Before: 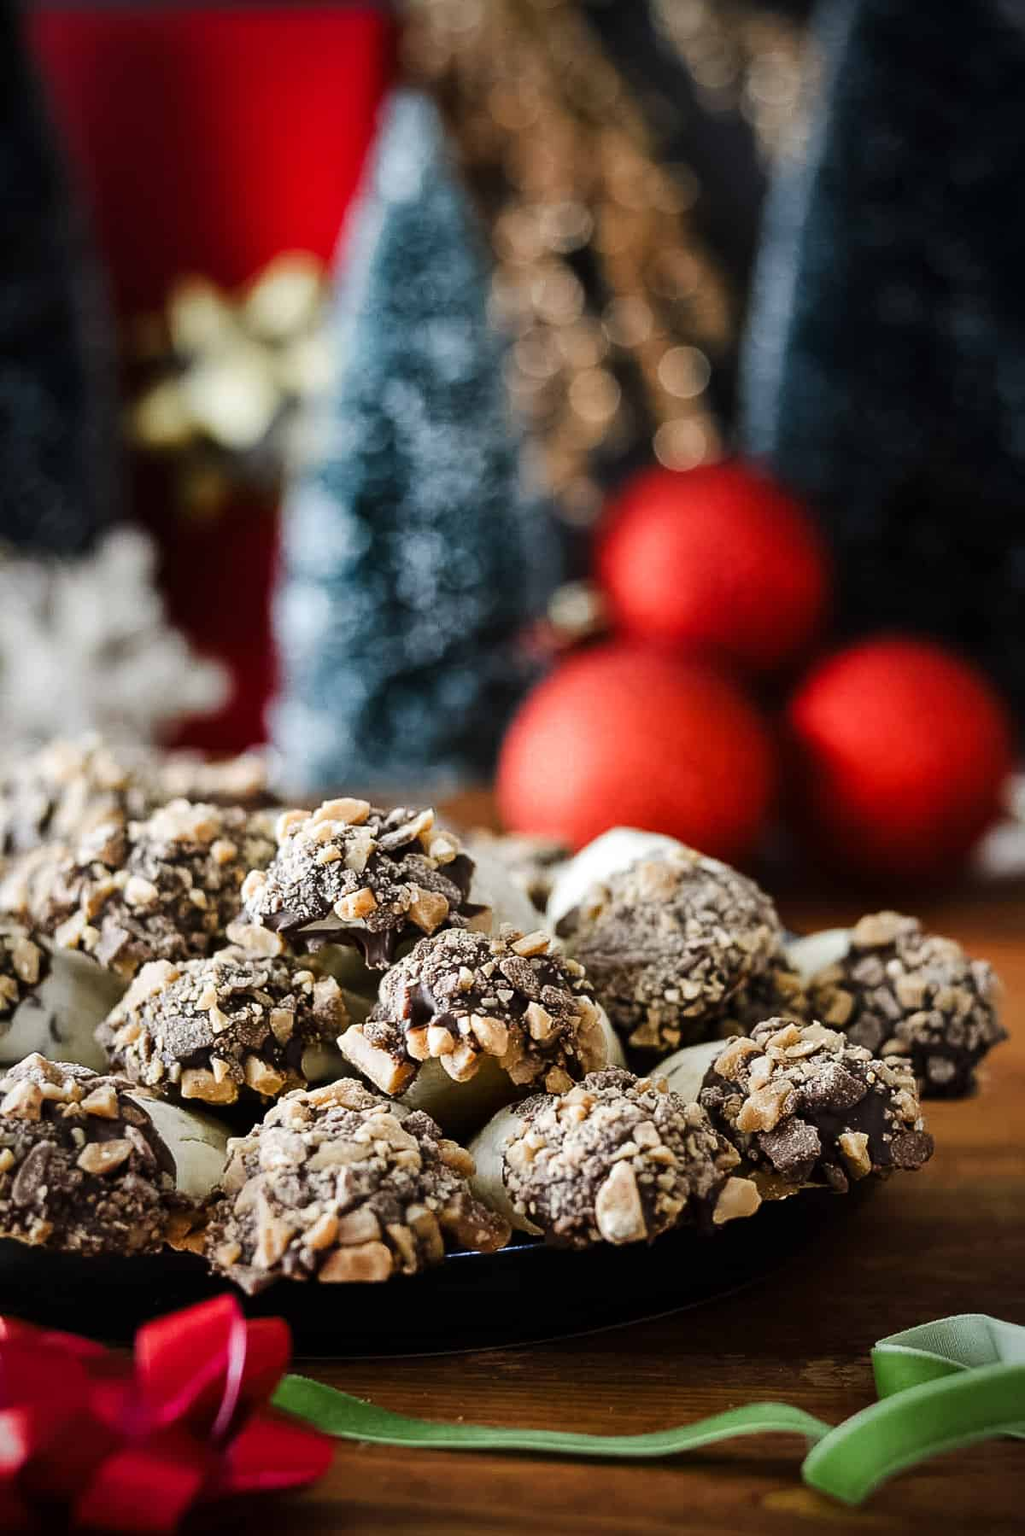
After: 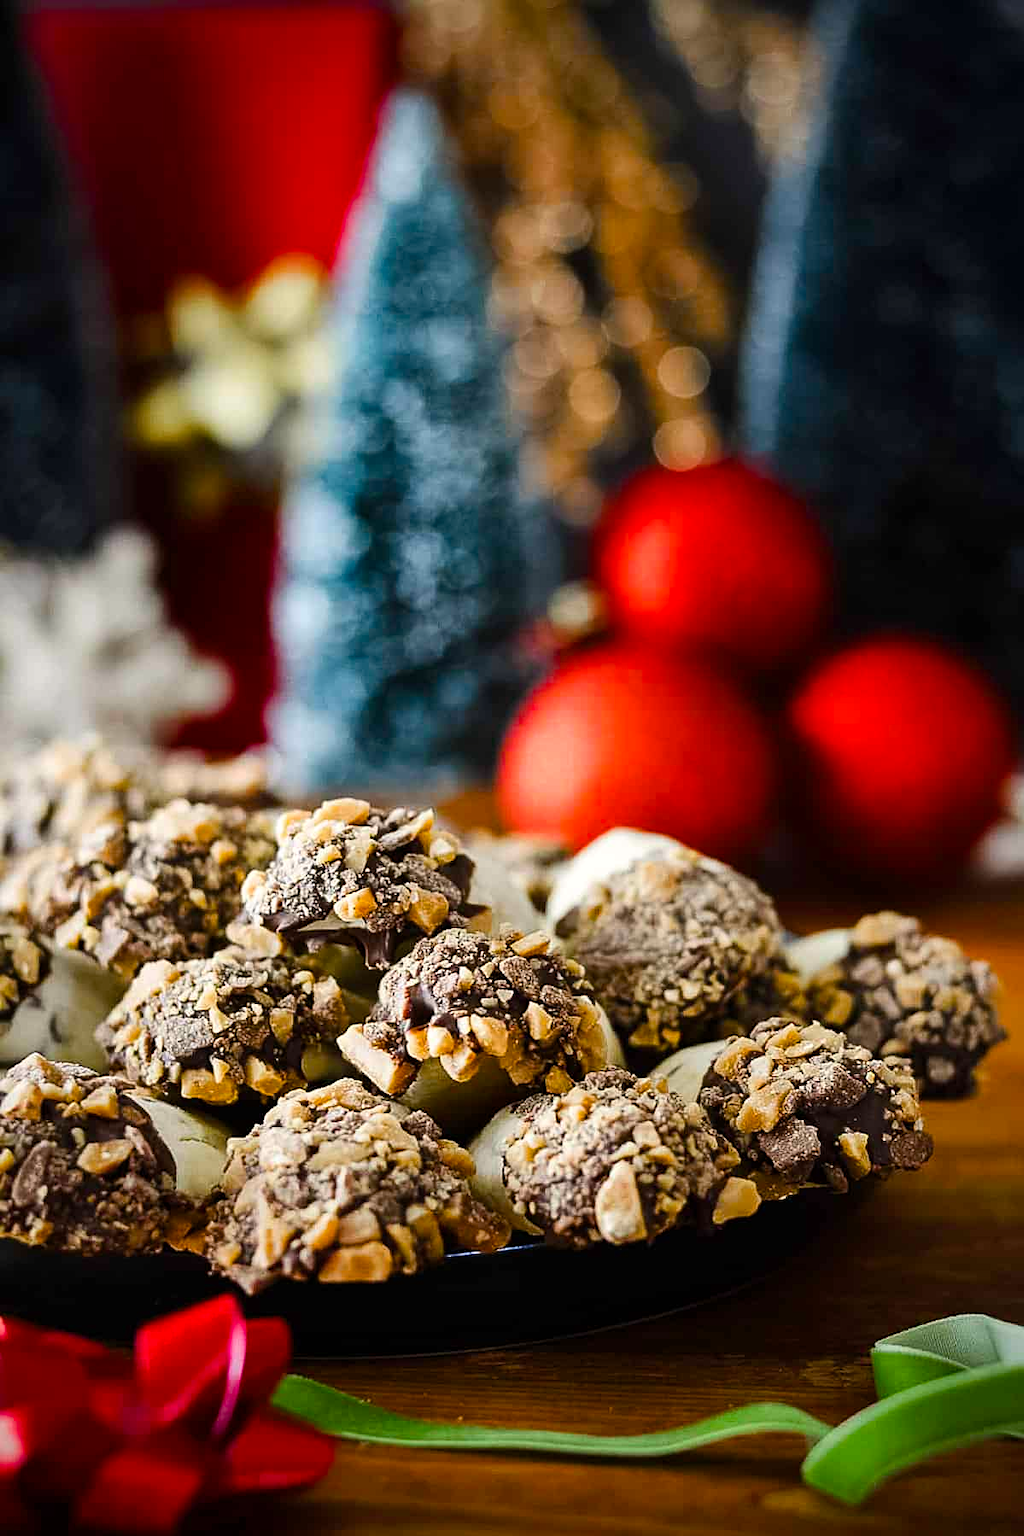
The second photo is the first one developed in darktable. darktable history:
sharpen: amount 0.2
white balance: red 1.009, blue 0.985
color balance rgb: linear chroma grading › global chroma 15%, perceptual saturation grading › global saturation 30%
